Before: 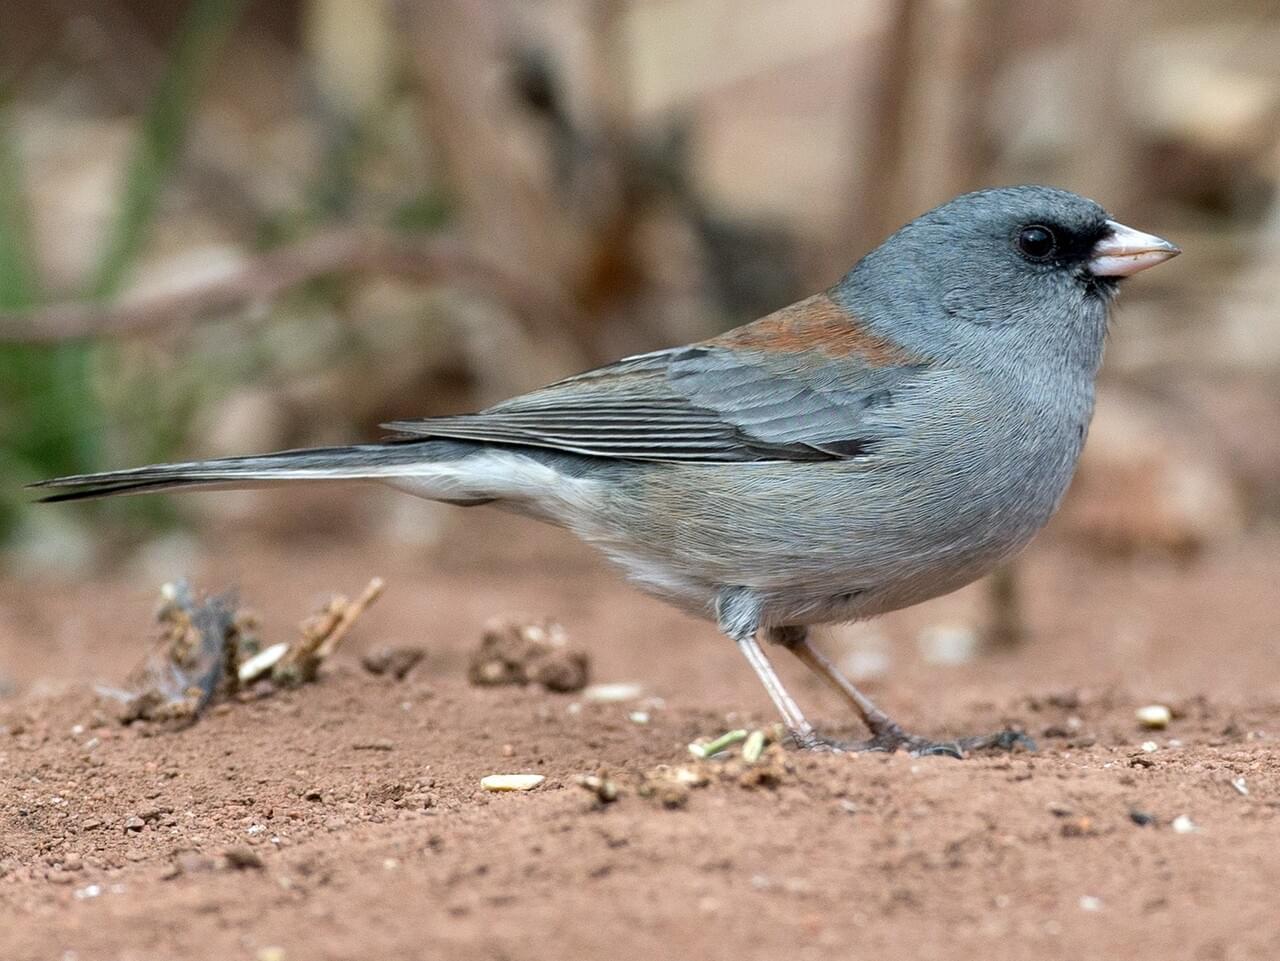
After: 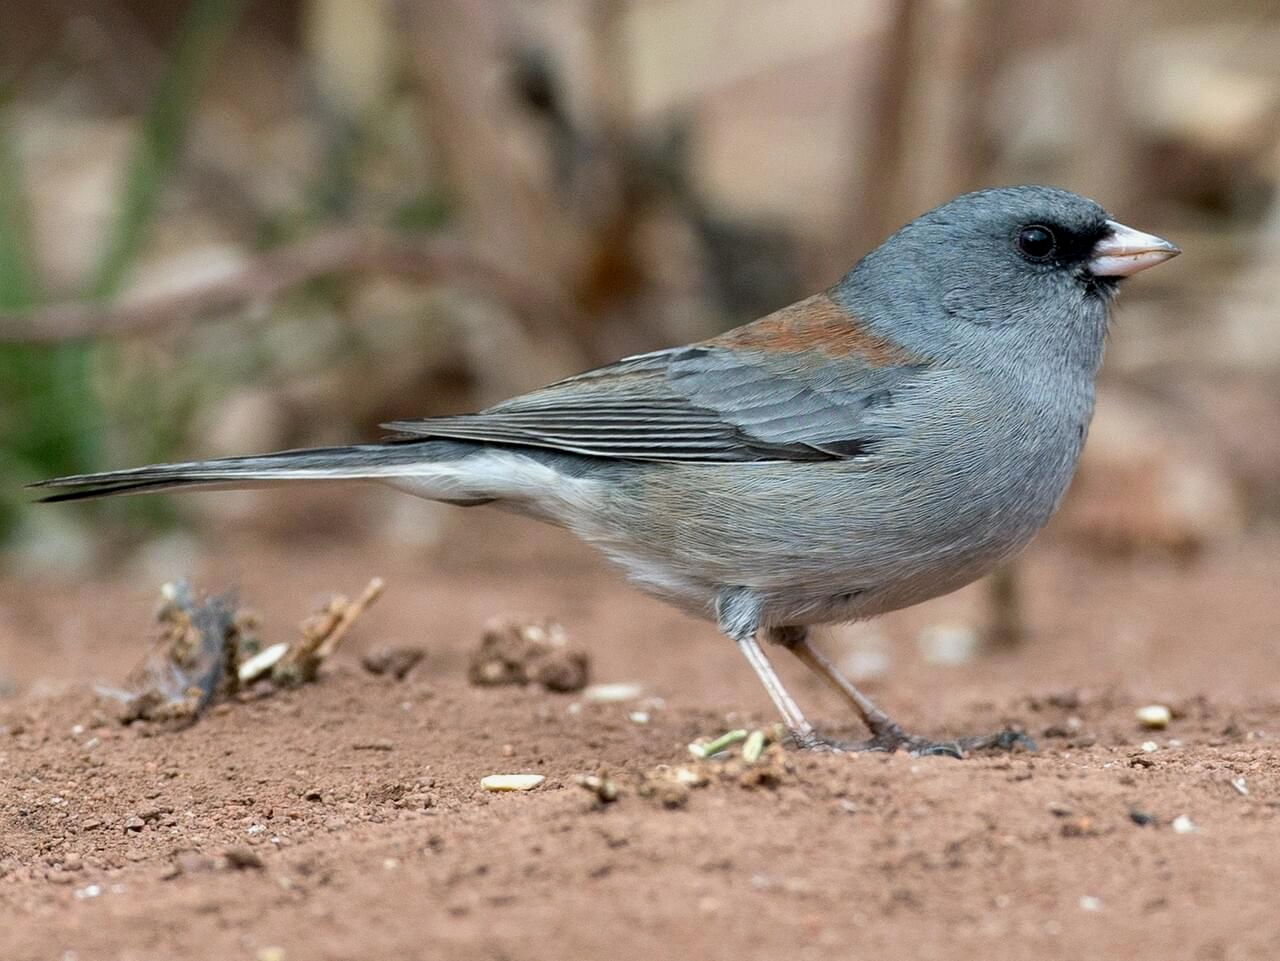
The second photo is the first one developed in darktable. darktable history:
exposure: black level correction 0.002, exposure -0.105 EV, compensate highlight preservation false
